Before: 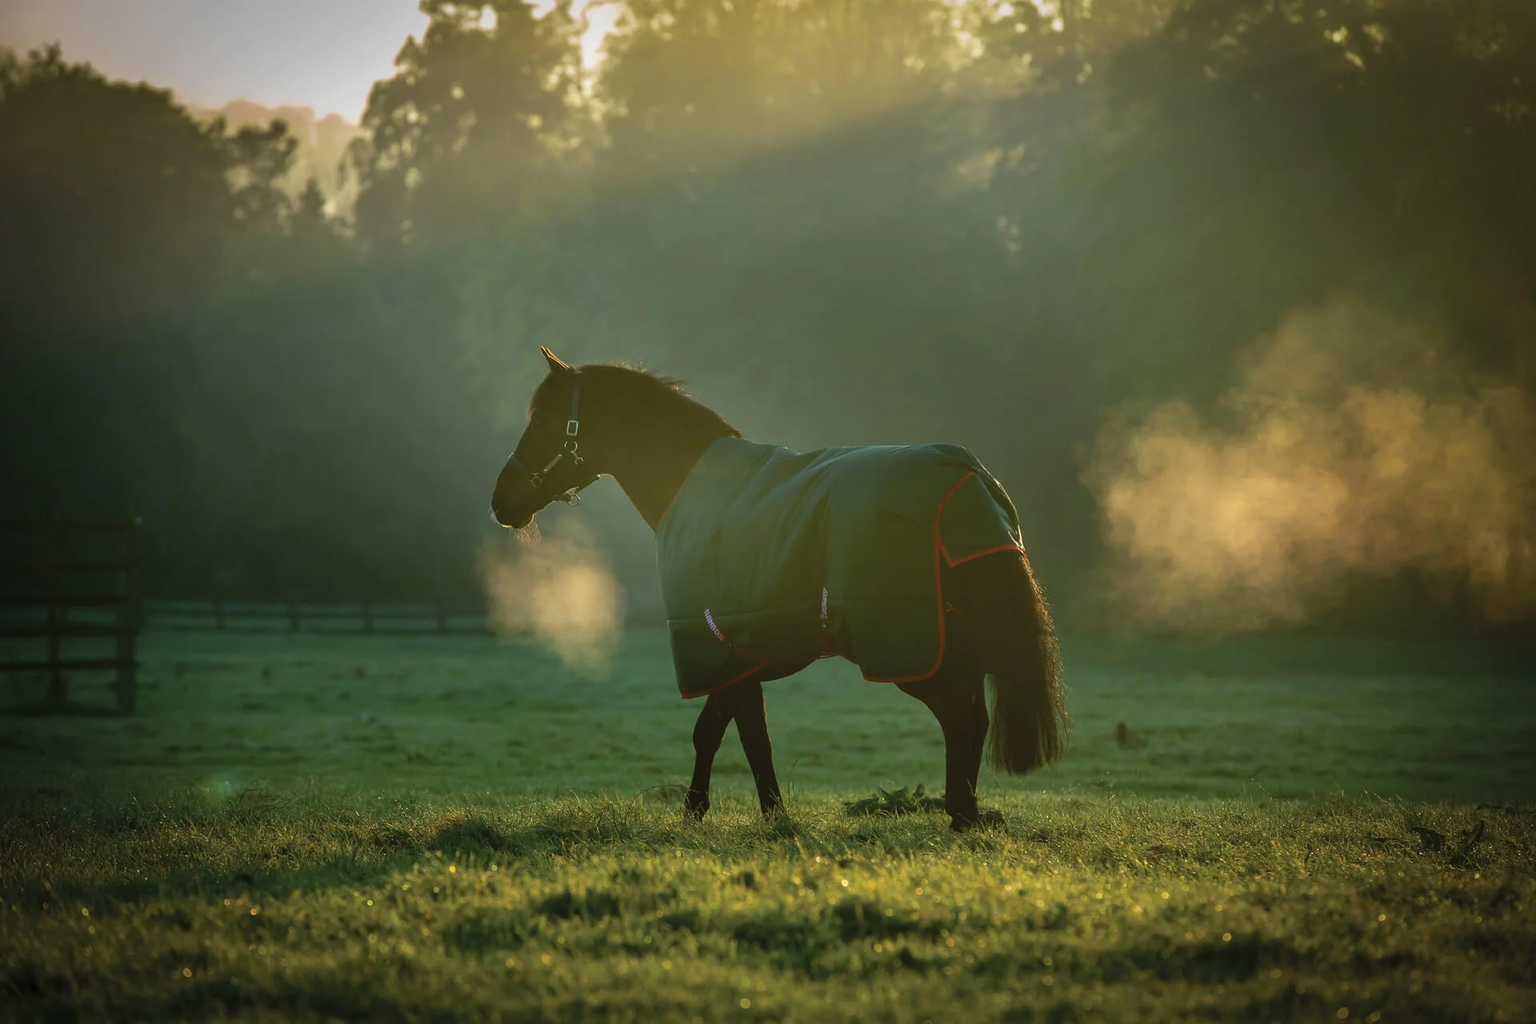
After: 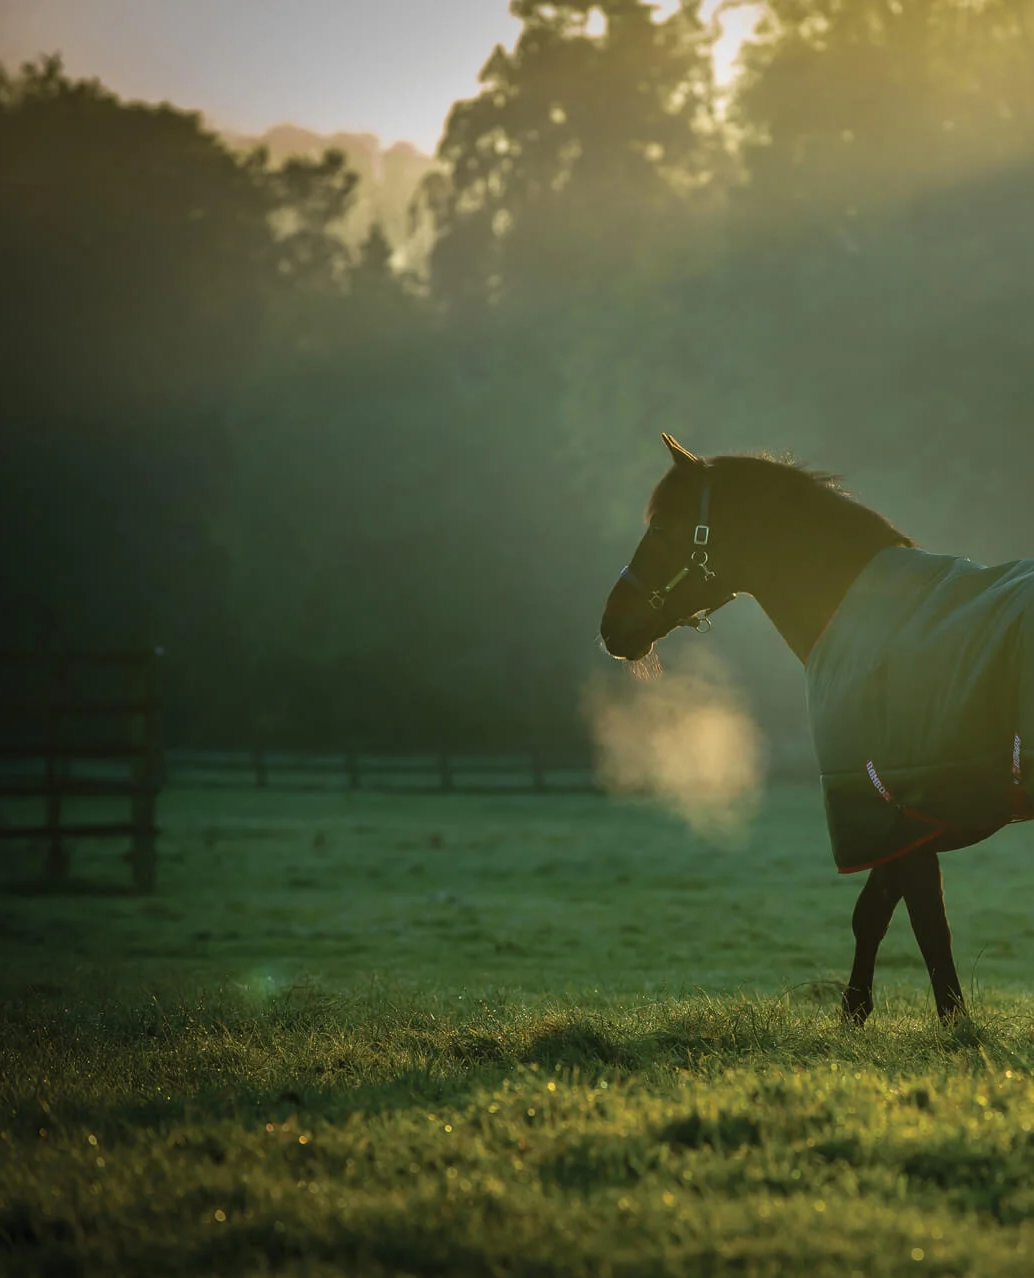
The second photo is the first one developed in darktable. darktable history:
crop: left 0.745%, right 45.362%, bottom 0.086%
